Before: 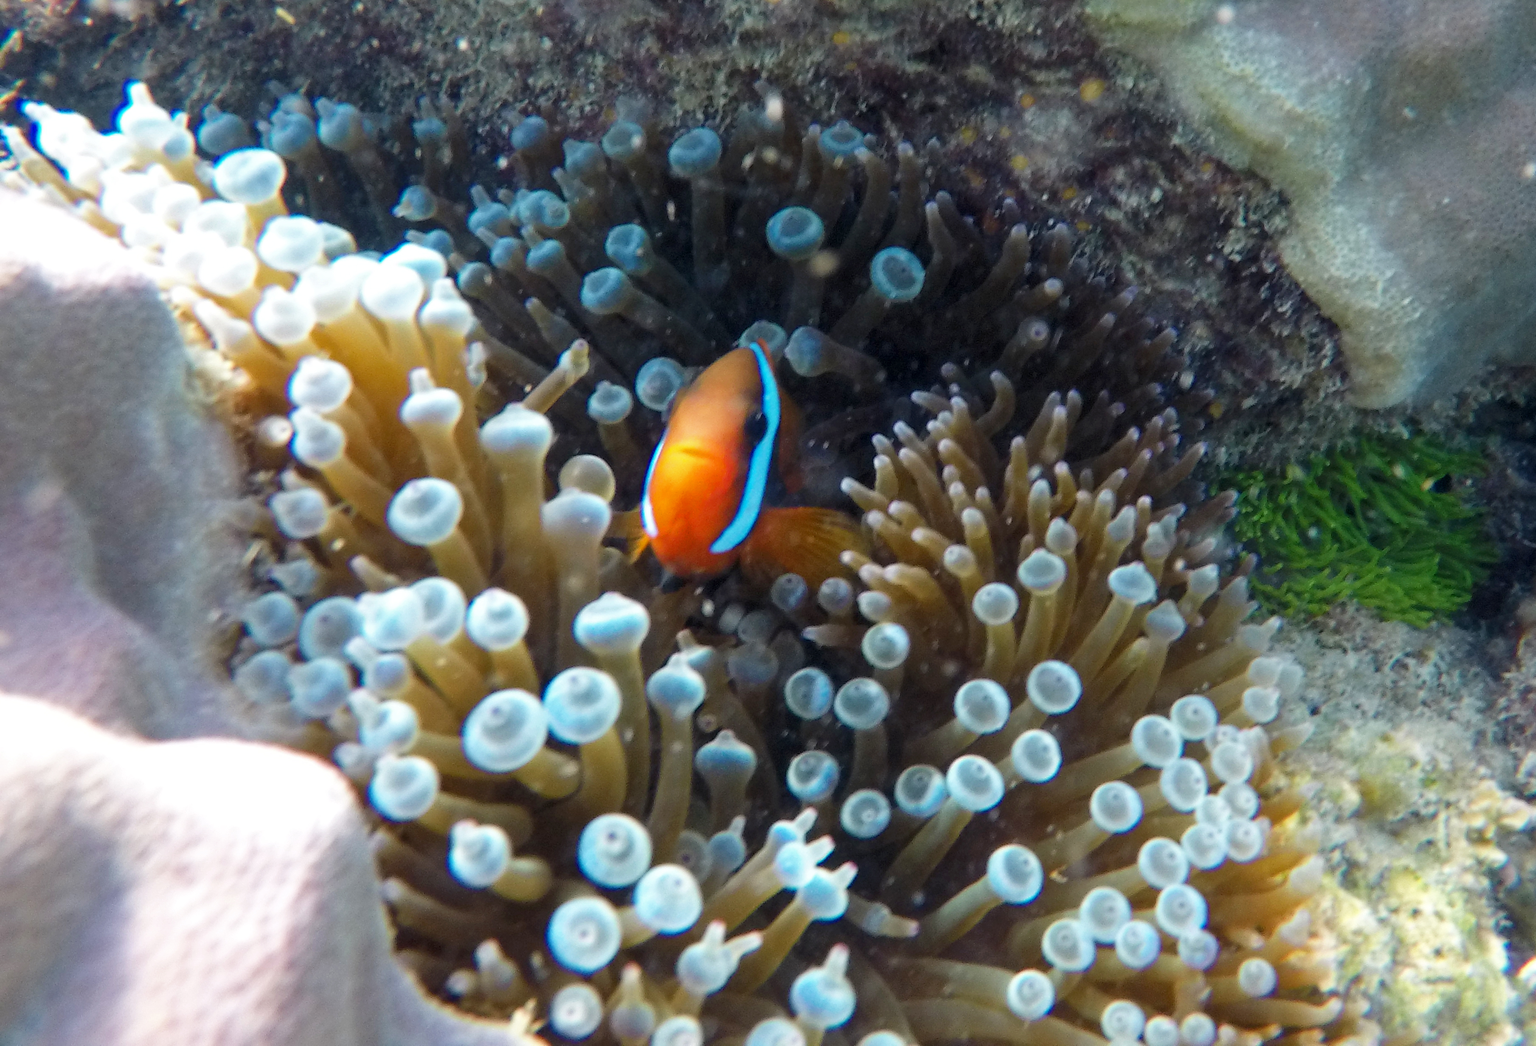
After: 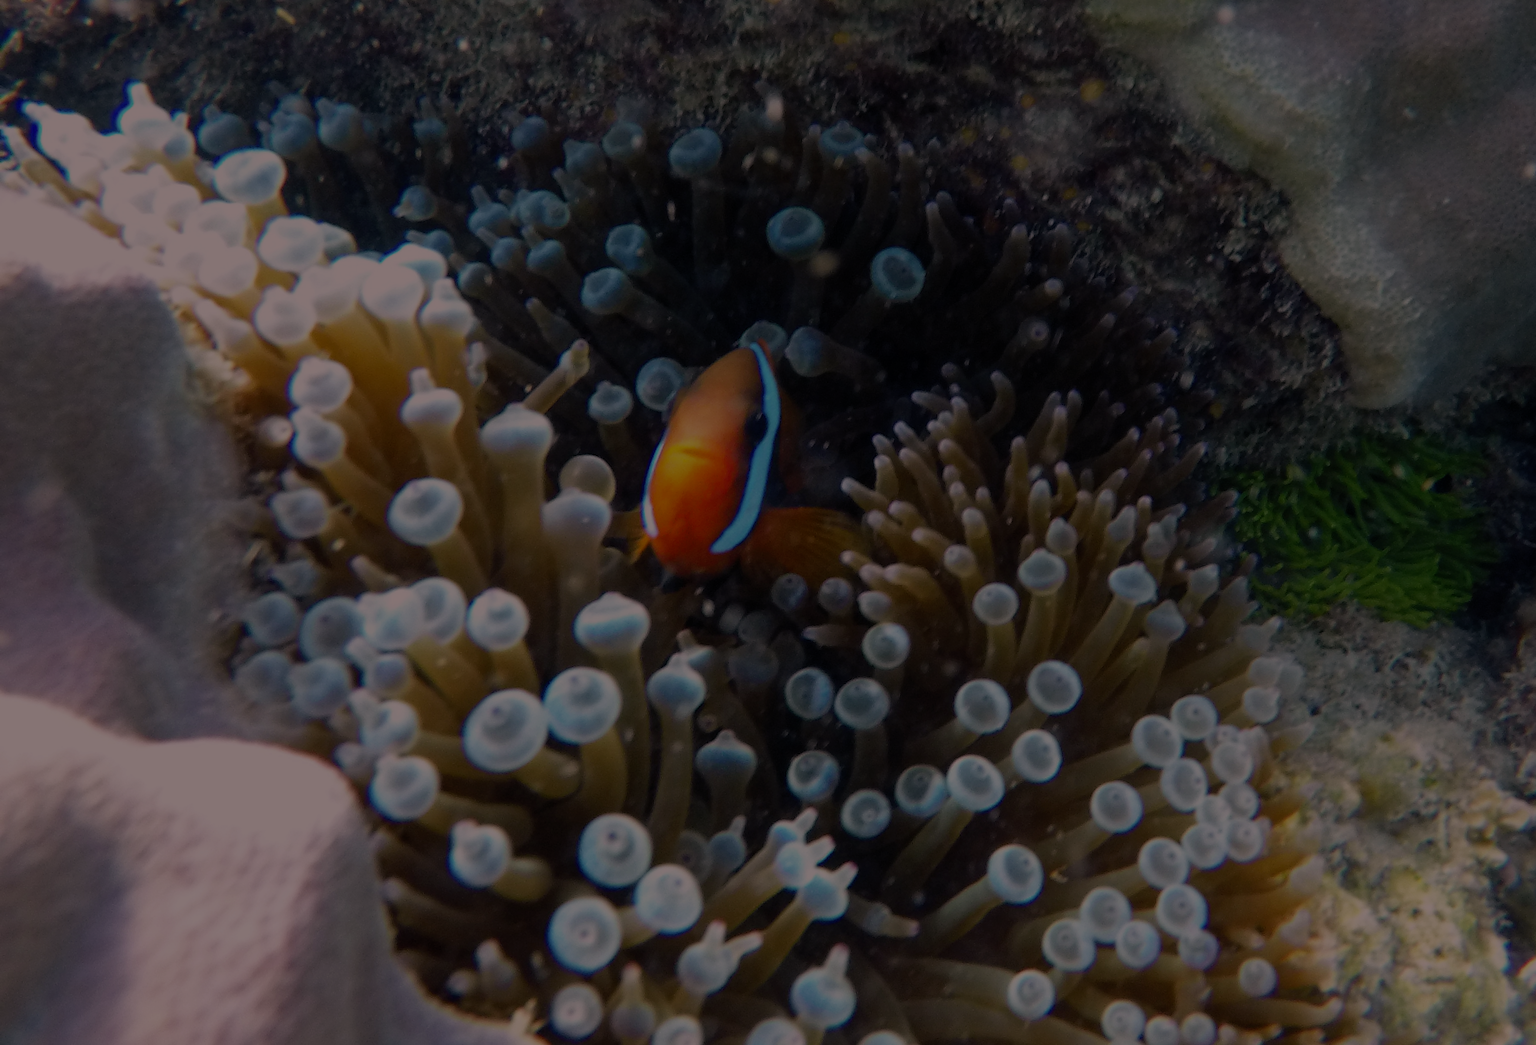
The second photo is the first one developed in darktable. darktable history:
exposure: exposure -2.414 EV, compensate exposure bias true, compensate highlight preservation false
color correction: highlights a* 14.49, highlights b* 4.78
